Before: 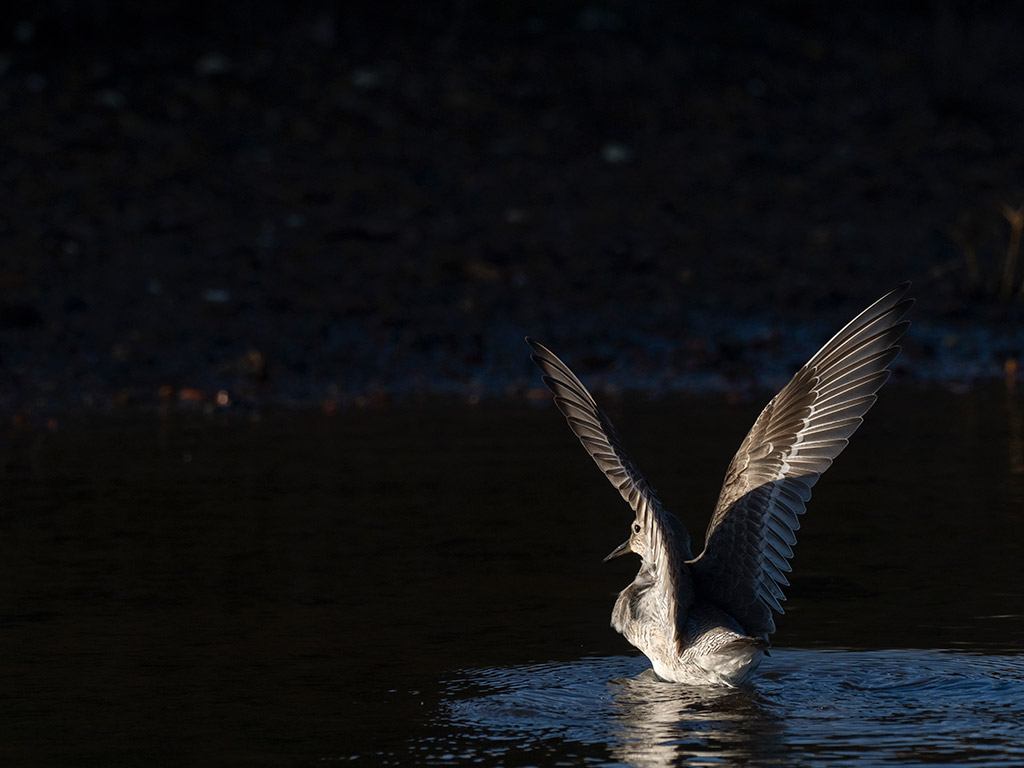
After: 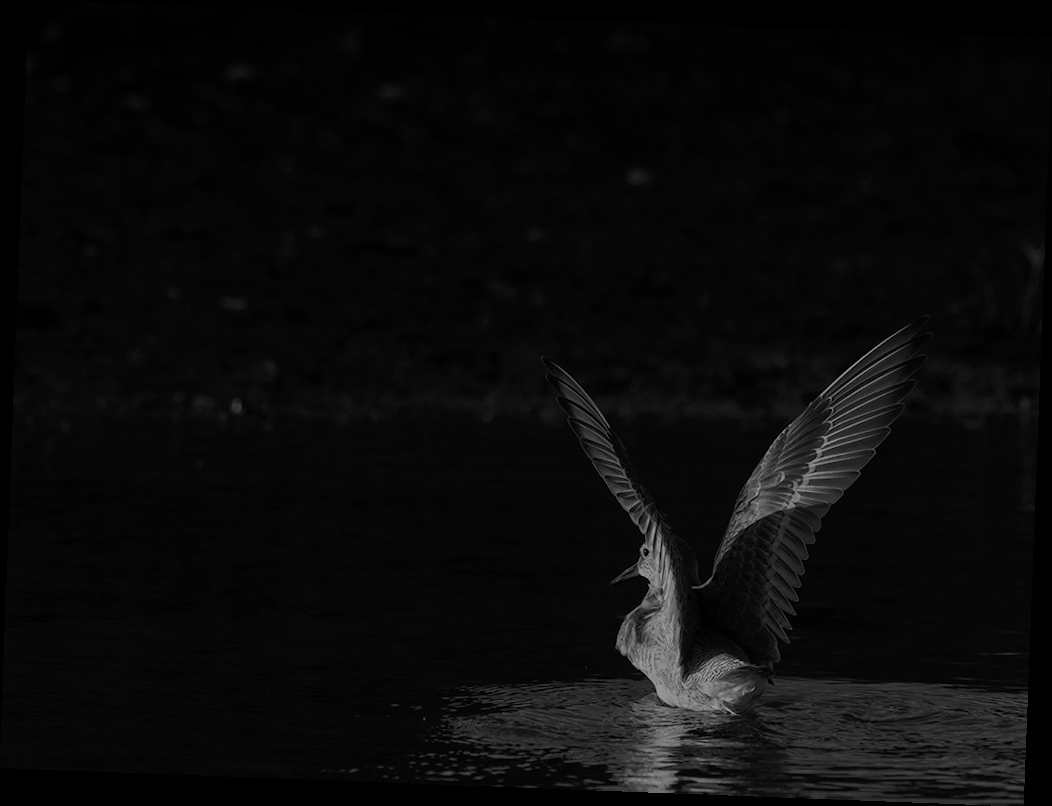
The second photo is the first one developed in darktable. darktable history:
rotate and perspective: rotation 2.17°, automatic cropping off
white balance: red 0.766, blue 1.537
monochrome: a 79.32, b 81.83, size 1.1
graduated density: rotation 5.63°, offset 76.9
